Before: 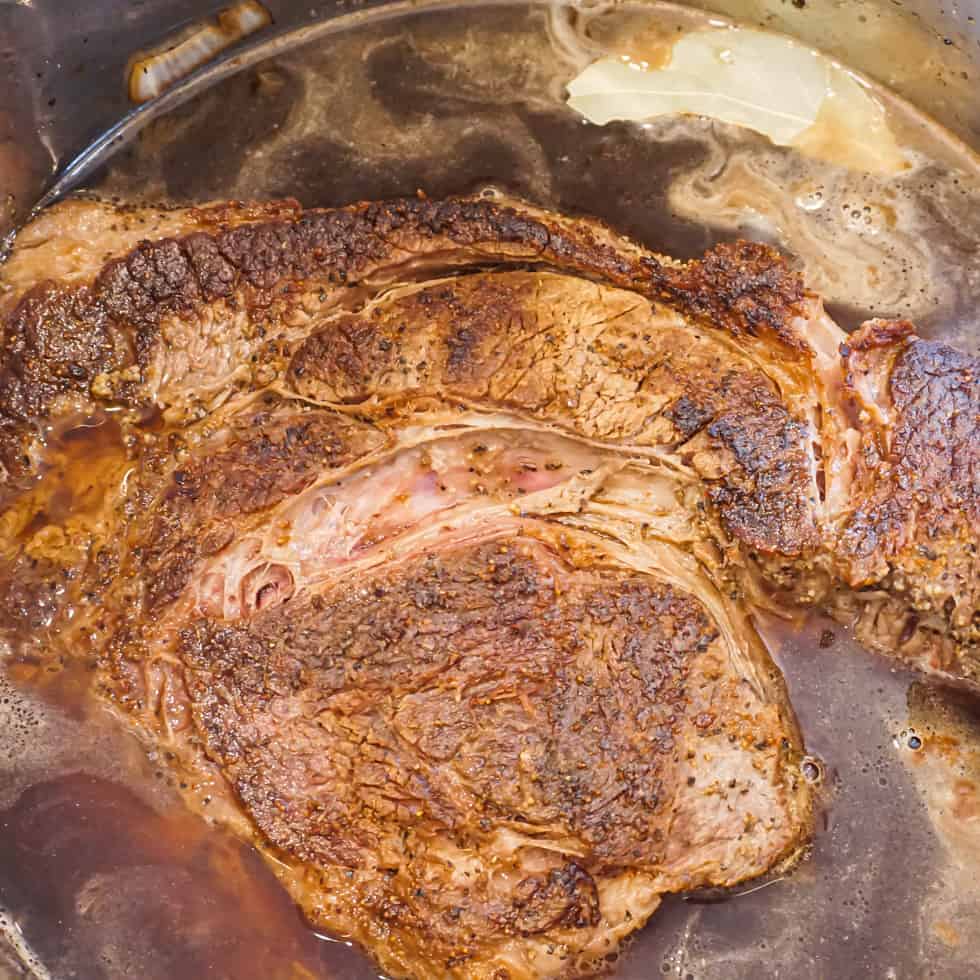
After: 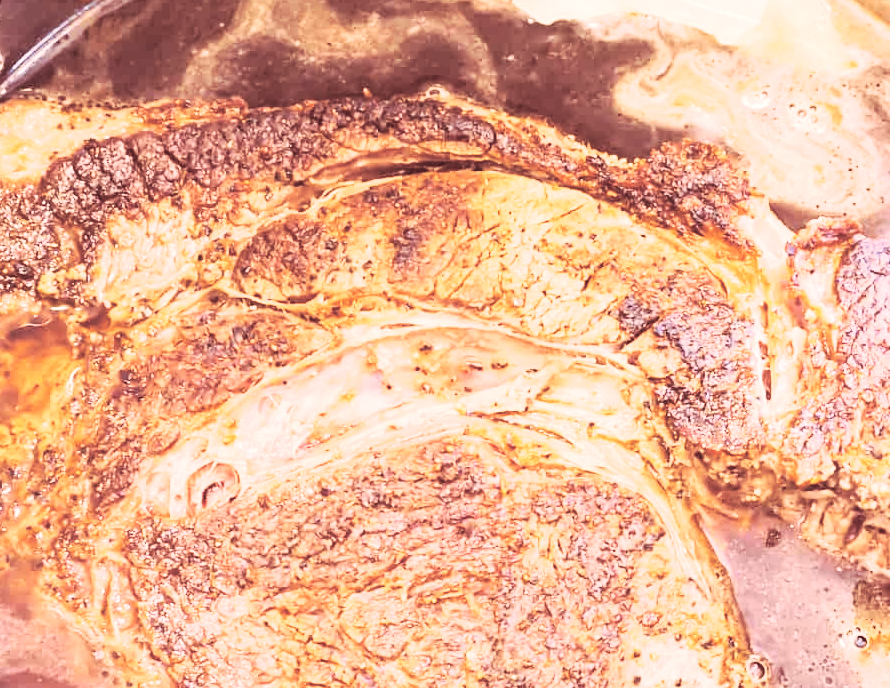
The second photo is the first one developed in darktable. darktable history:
color correction: highlights a* 12.23, highlights b* 5.41
contrast brightness saturation: contrast 0.11, saturation -0.17
crop: left 5.596%, top 10.314%, right 3.534%, bottom 19.395%
white balance: emerald 1
exposure: black level correction -0.005, exposure 1 EV, compensate highlight preservation false
base curve: curves: ch0 [(0, 0) (0.088, 0.125) (0.176, 0.251) (0.354, 0.501) (0.613, 0.749) (1, 0.877)], preserve colors none
split-toning: highlights › hue 187.2°, highlights › saturation 0.83, balance -68.05, compress 56.43%
